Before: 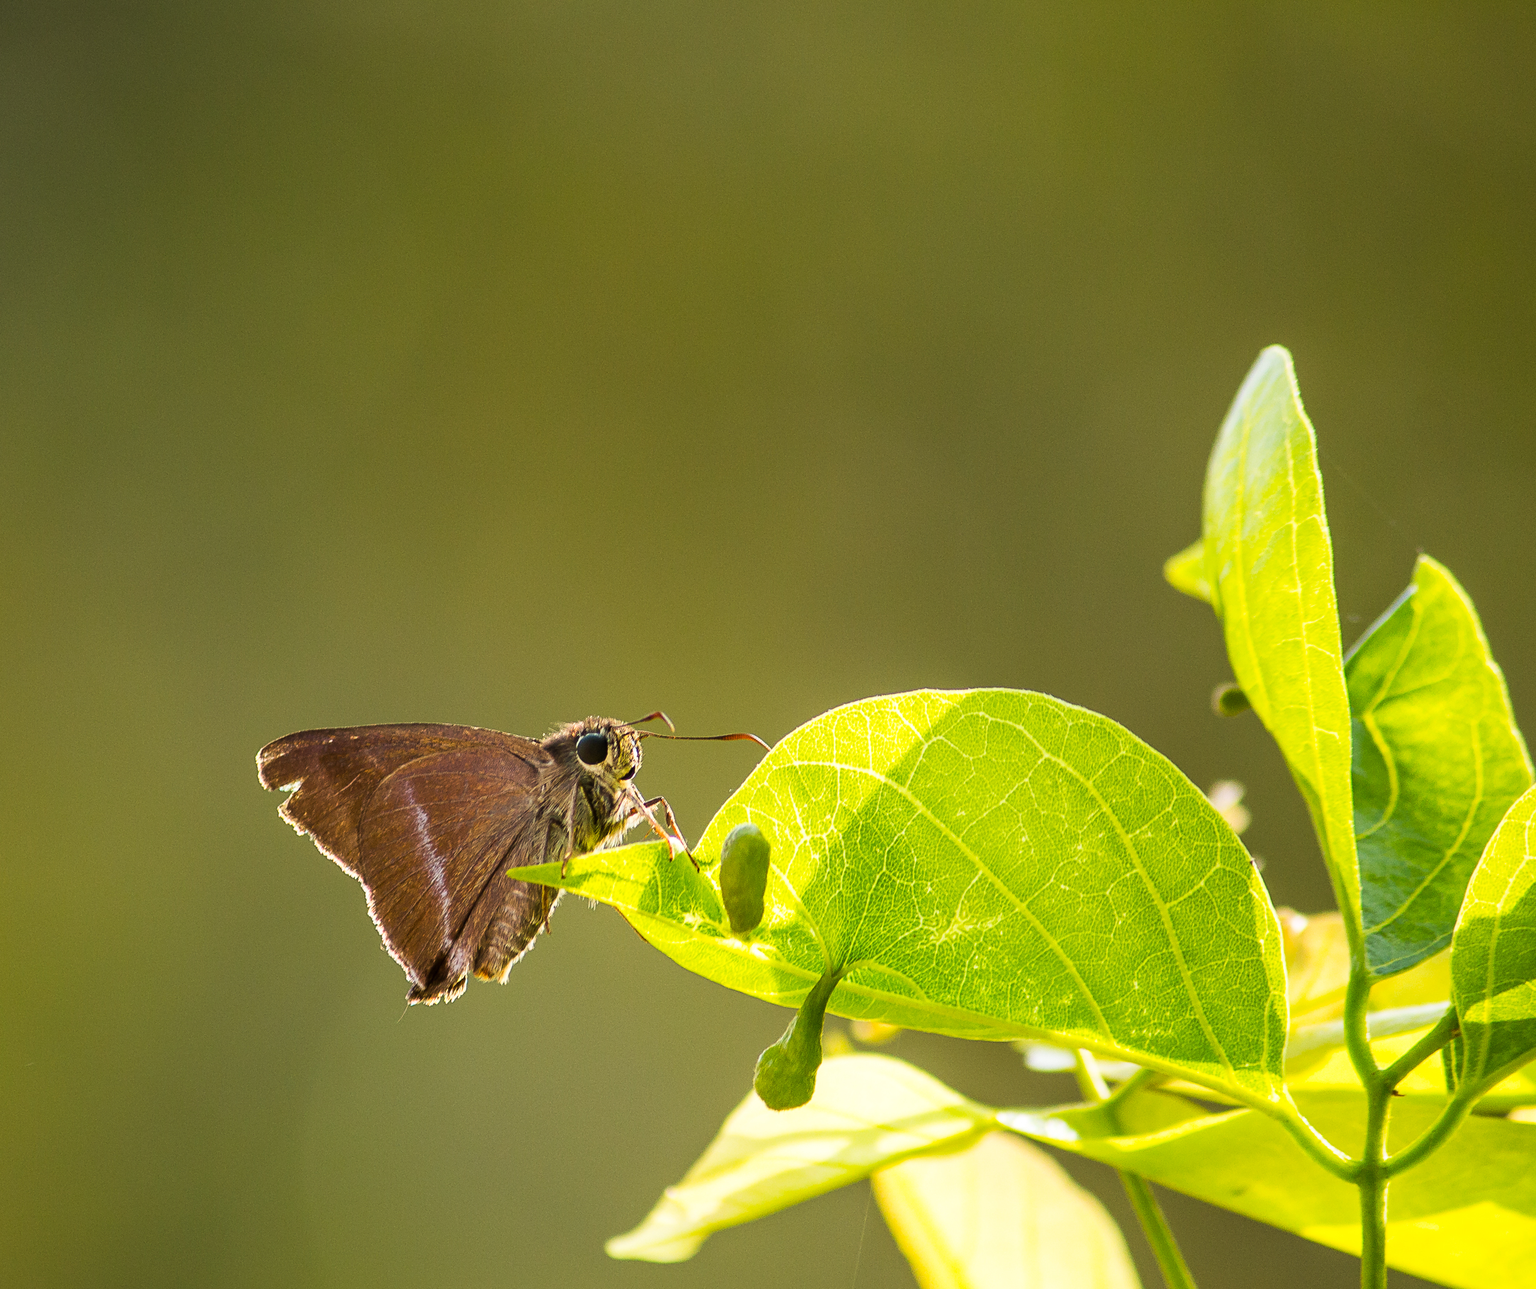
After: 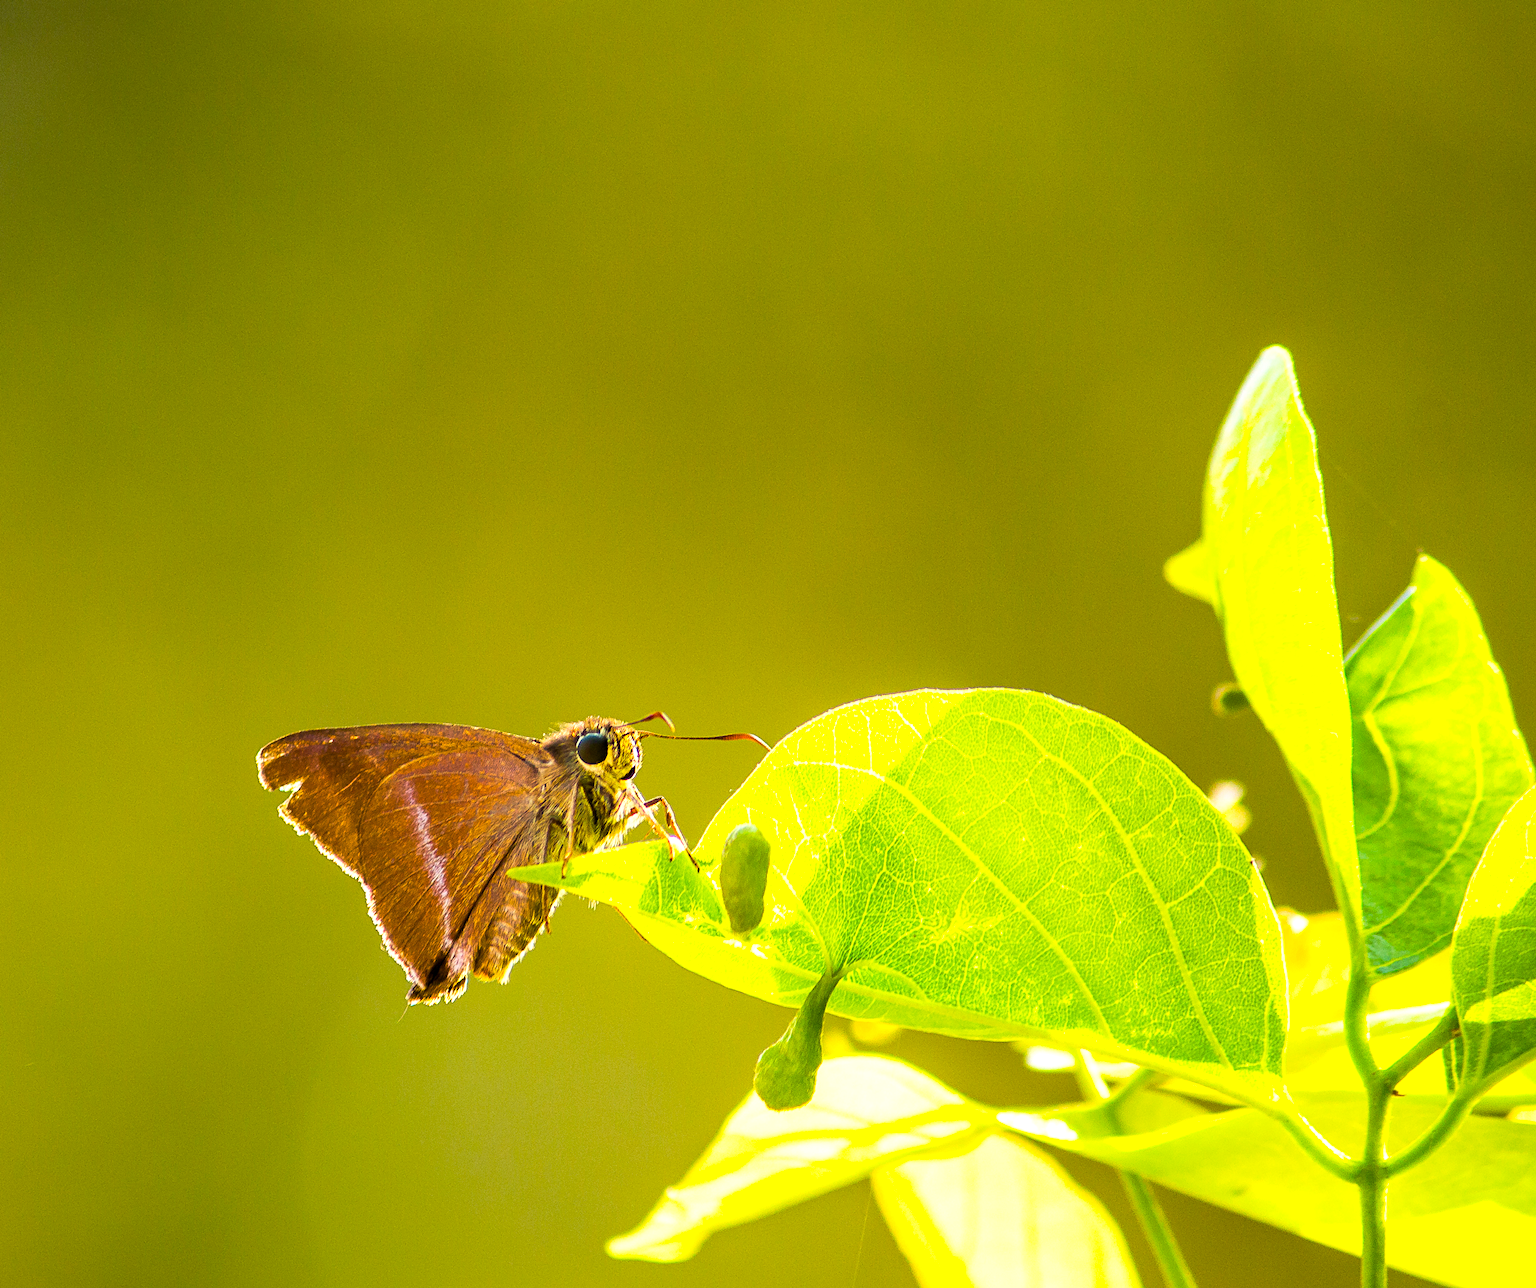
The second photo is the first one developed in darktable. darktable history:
exposure: black level correction 0, exposure 0.875 EV, compensate highlight preservation false
color balance rgb: global offset › luminance -0.467%, perceptual saturation grading › global saturation 36.353%, global vibrance 20%
tone equalizer: -8 EV -0.002 EV, -7 EV 0.004 EV, -6 EV -0.044 EV, -5 EV 0.011 EV, -4 EV -0.026 EV, -3 EV 0.035 EV, -2 EV -0.073 EV, -1 EV -0.276 EV, +0 EV -0.576 EV, edges refinement/feathering 500, mask exposure compensation -1.57 EV, preserve details no
